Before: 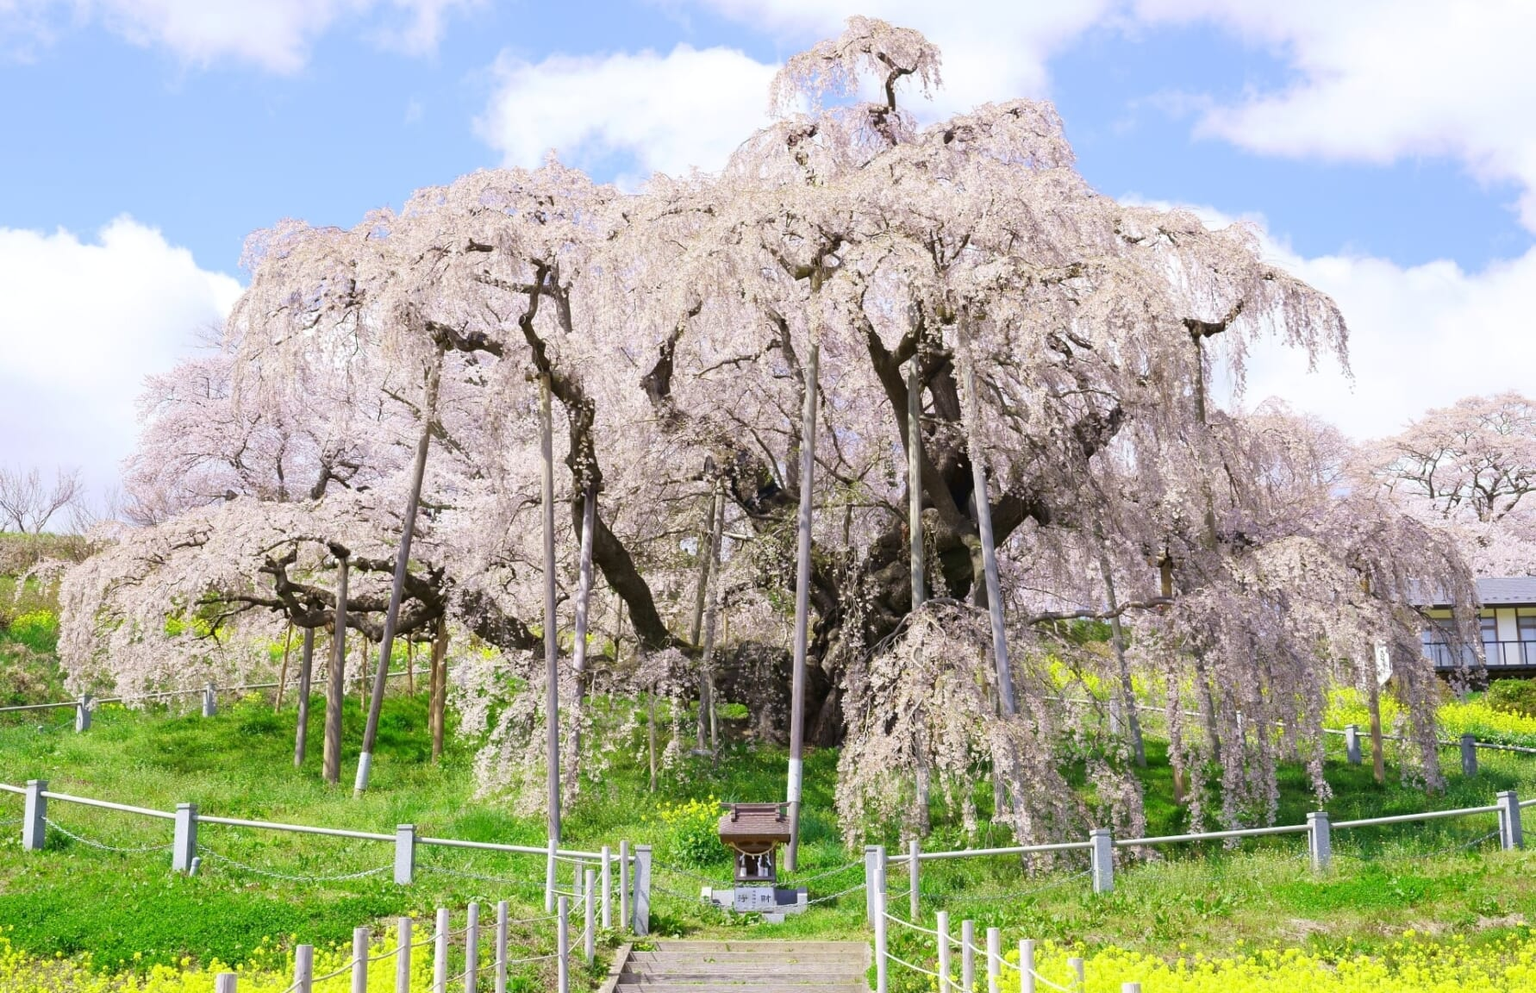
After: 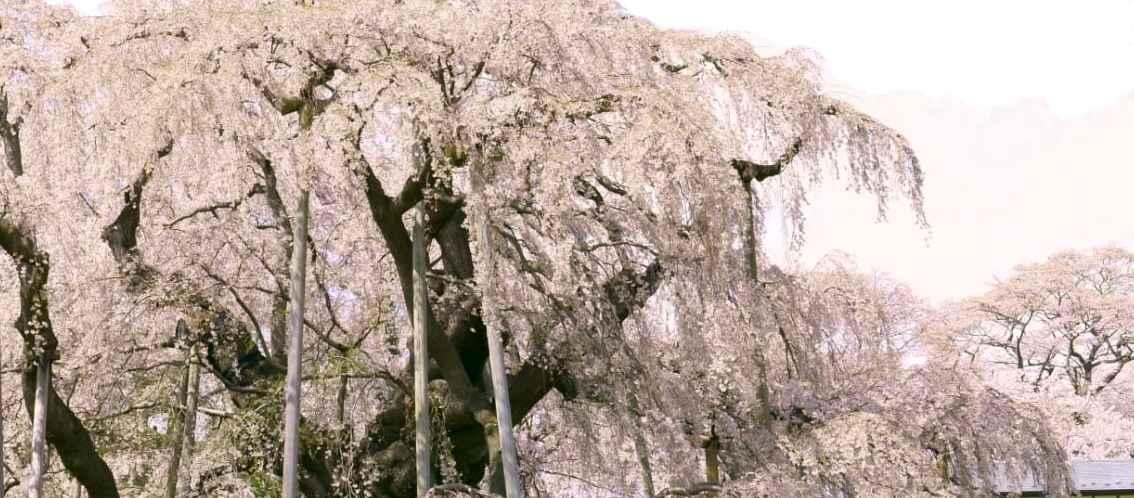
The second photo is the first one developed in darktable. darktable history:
crop: left 36.005%, top 18.293%, right 0.31%, bottom 38.444%
color zones: curves: ch0 [(0.203, 0.433) (0.607, 0.517) (0.697, 0.696) (0.705, 0.897)]
color correction: highlights a* 4.02, highlights b* 4.98, shadows a* -7.55, shadows b* 4.98
